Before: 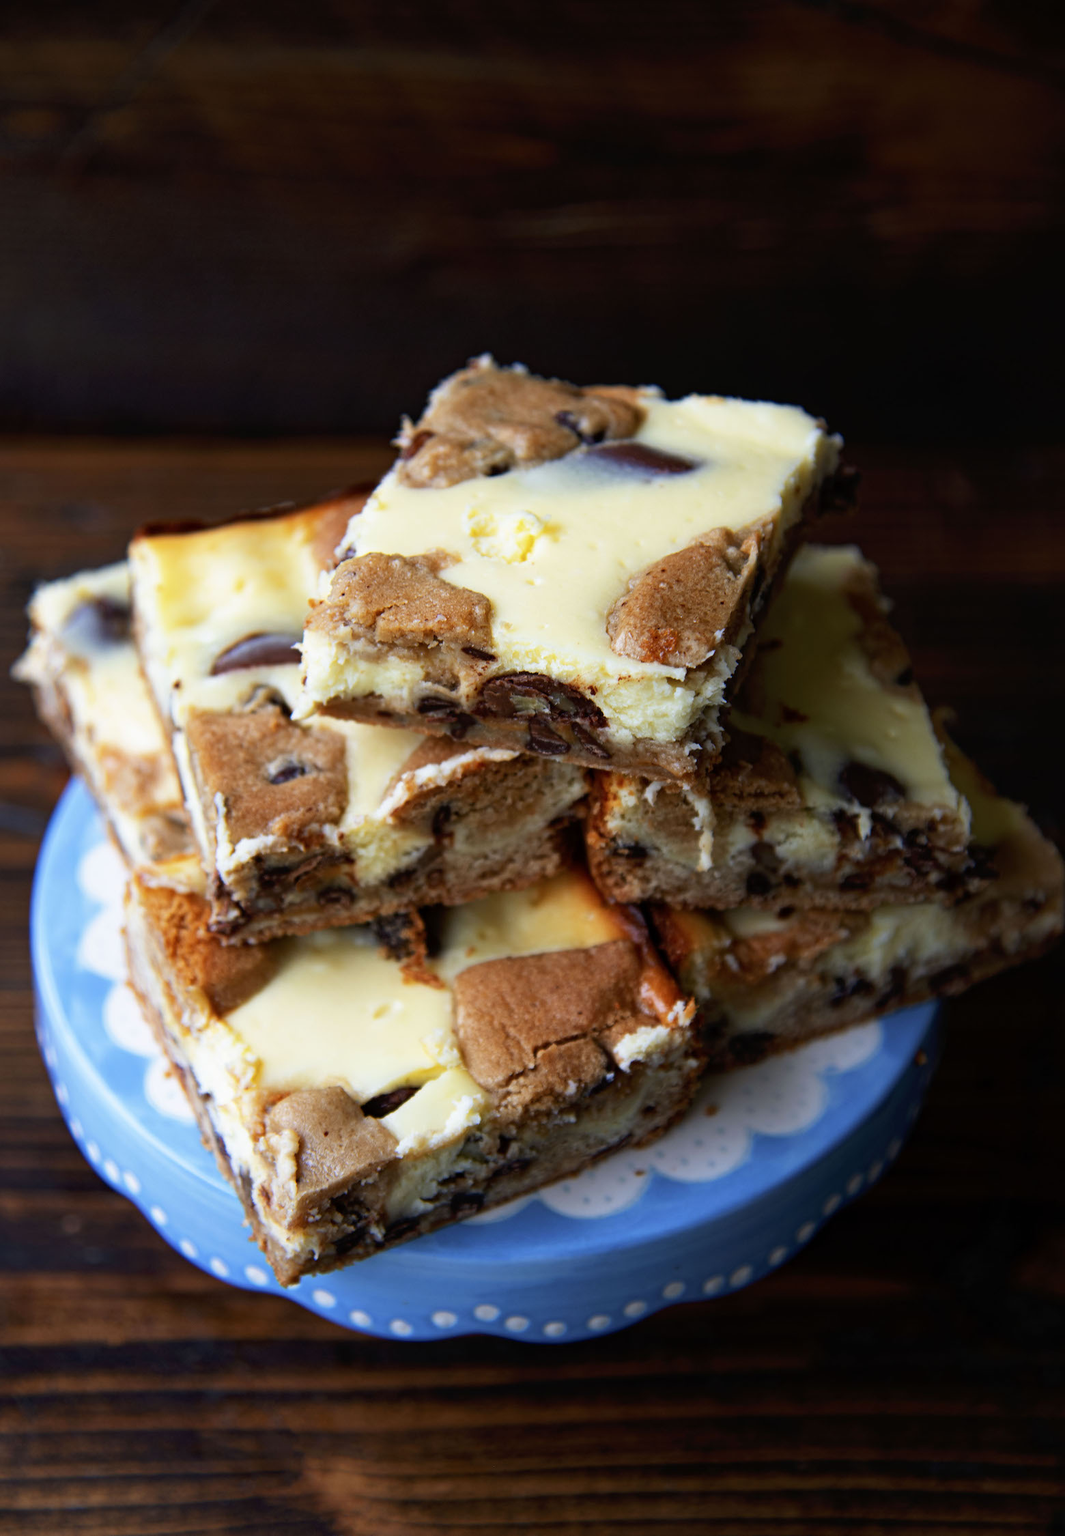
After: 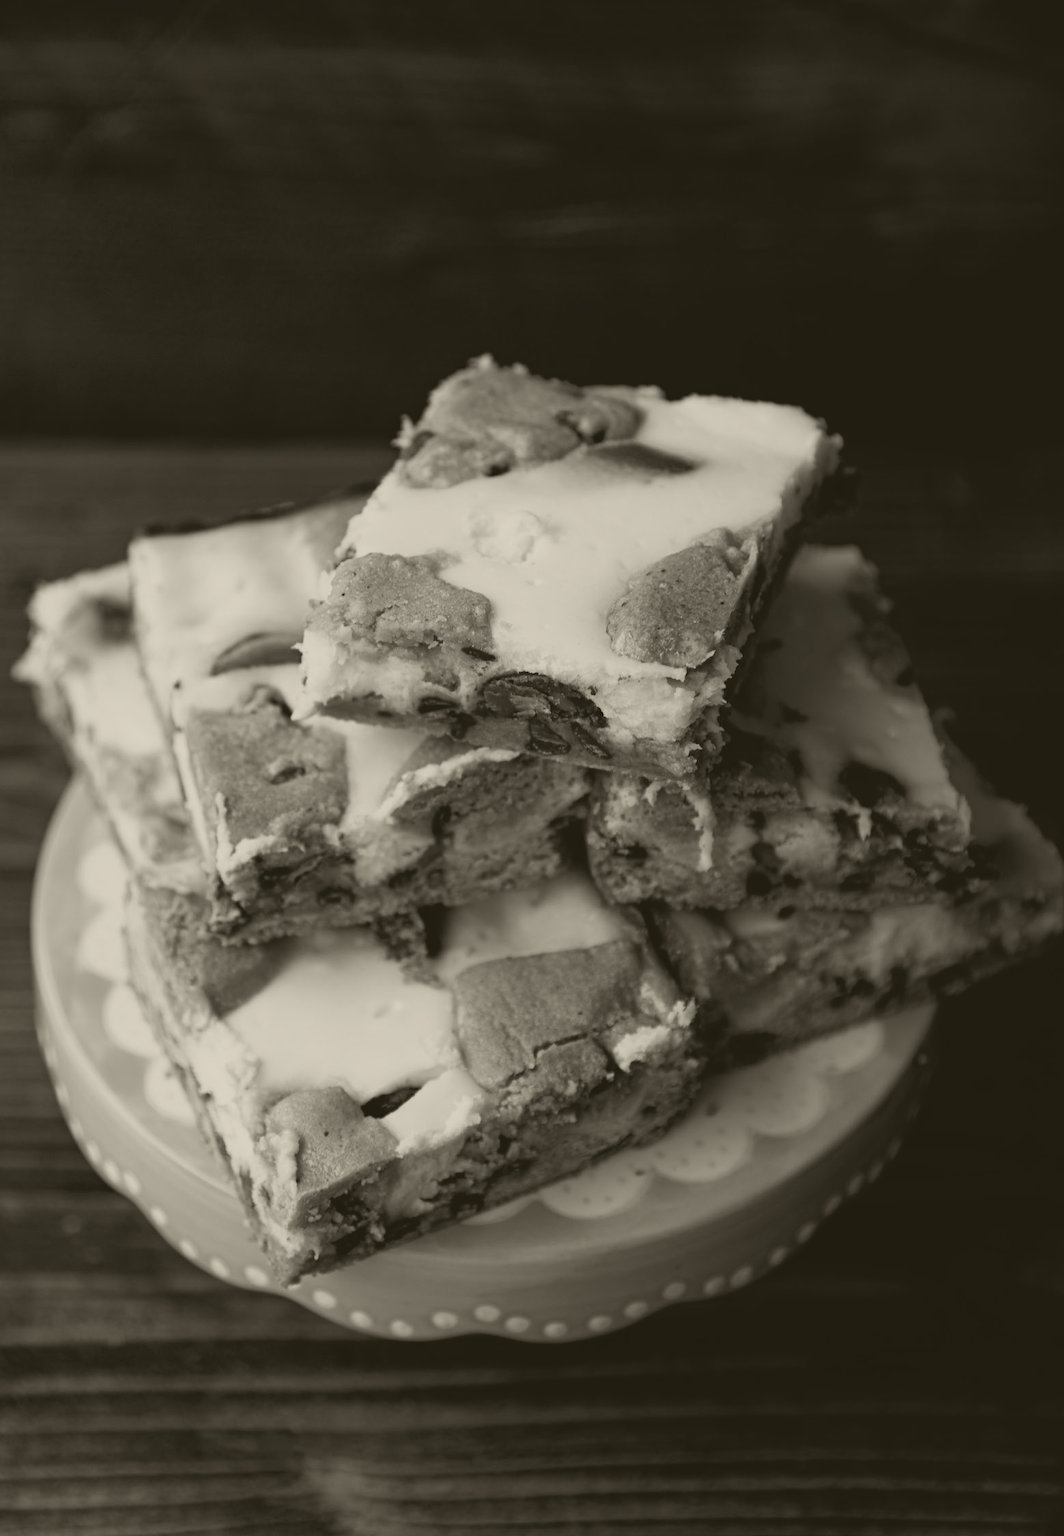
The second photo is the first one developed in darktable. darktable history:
colorize: hue 41.44°, saturation 22%, source mix 60%, lightness 10.61%
white balance: red 0.925, blue 1.046
exposure: exposure 0.921 EV, compensate highlight preservation false
